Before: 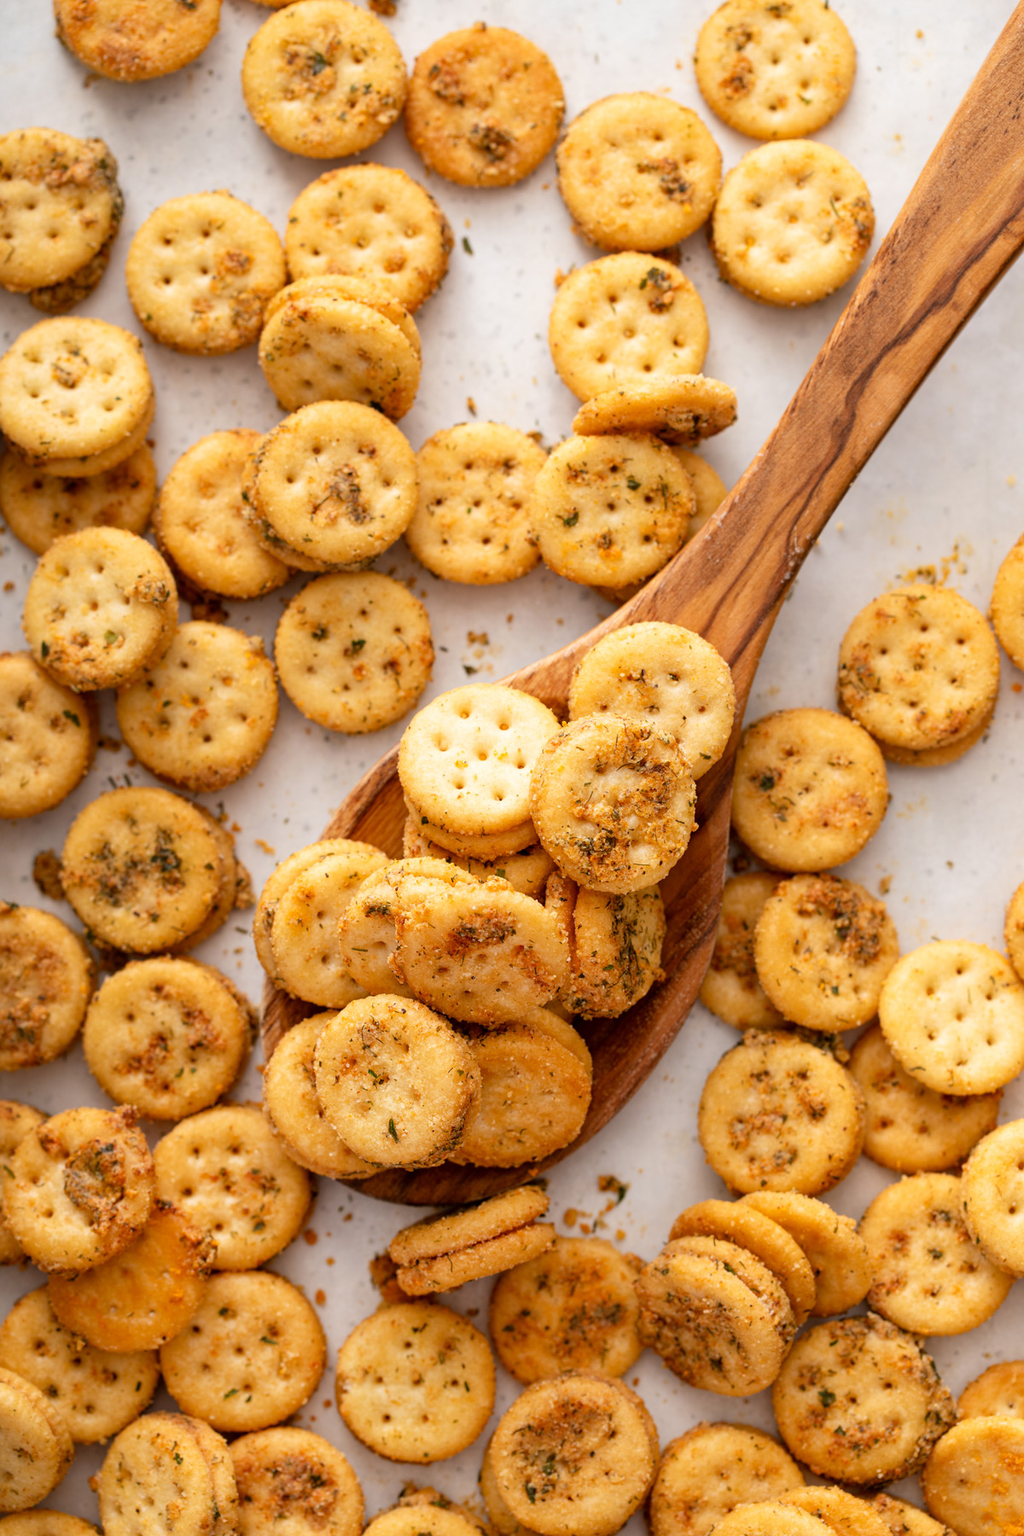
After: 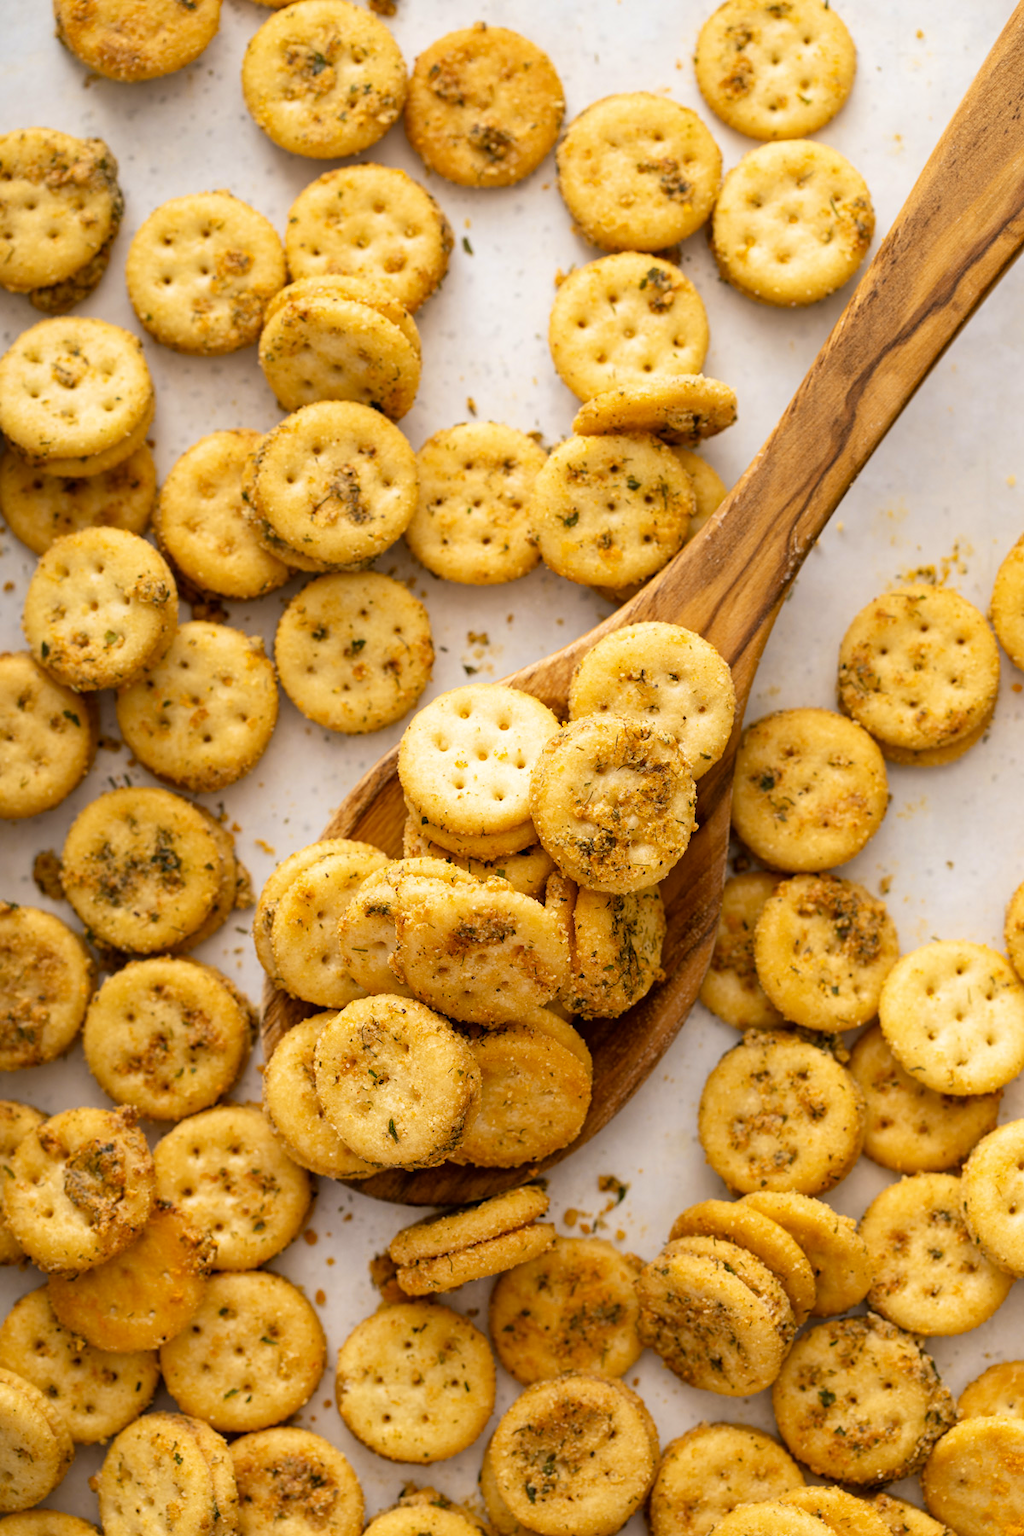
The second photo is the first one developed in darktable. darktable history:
exposure: compensate highlight preservation false
color contrast: green-magenta contrast 0.8, blue-yellow contrast 1.1, unbound 0
velvia: on, module defaults
